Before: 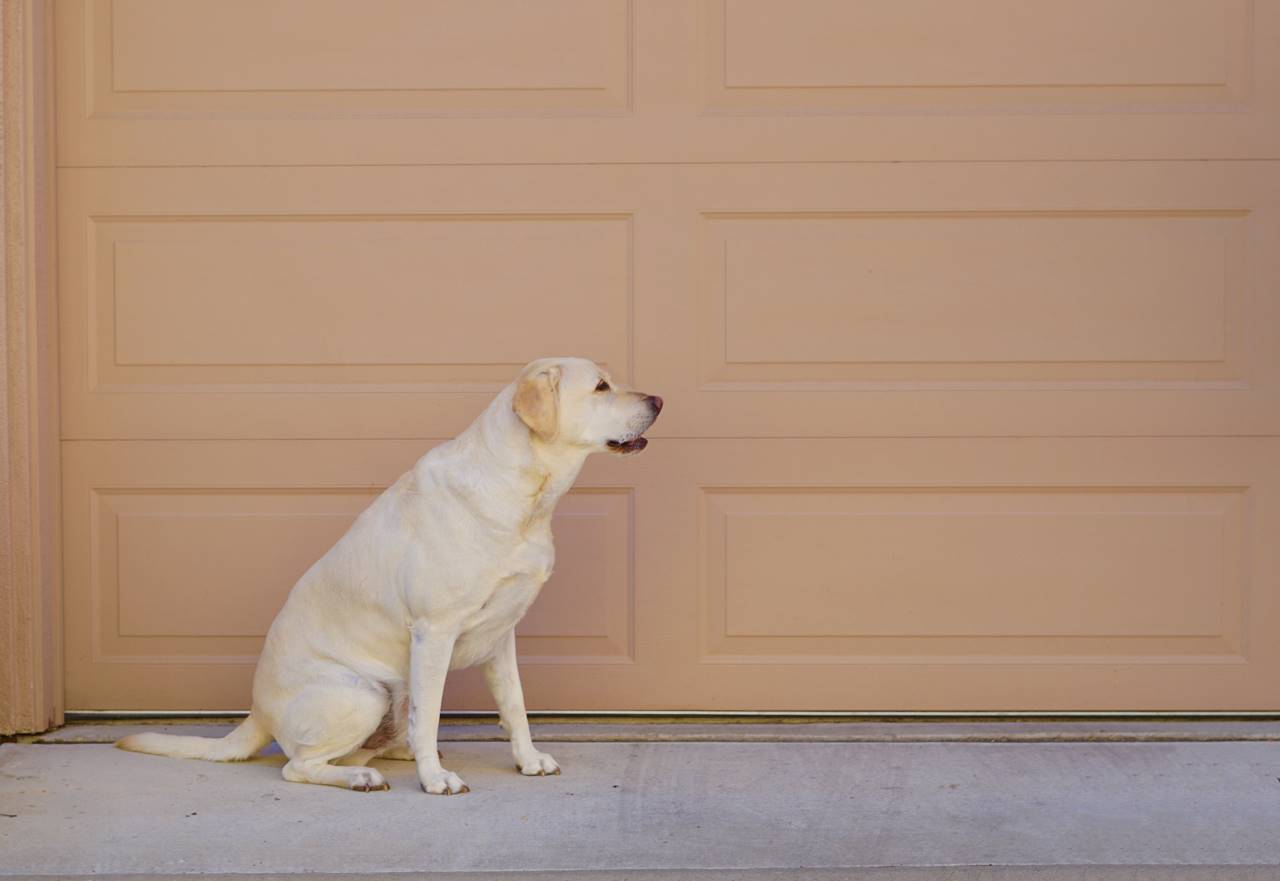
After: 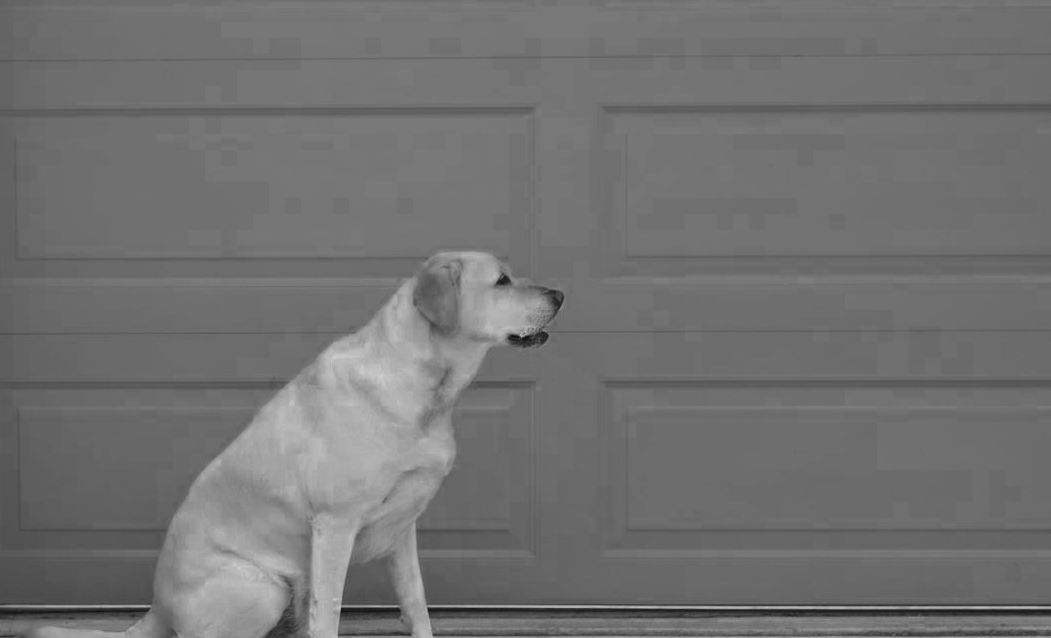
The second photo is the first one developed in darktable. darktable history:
color zones: curves: ch0 [(0.002, 0.429) (0.121, 0.212) (0.198, 0.113) (0.276, 0.344) (0.331, 0.541) (0.41, 0.56) (0.482, 0.289) (0.619, 0.227) (0.721, 0.18) (0.821, 0.435) (0.928, 0.555) (1, 0.587)]; ch1 [(0, 0) (0.143, 0) (0.286, 0) (0.429, 0) (0.571, 0) (0.714, 0) (0.857, 0)]
crop: left 7.755%, top 12.075%, right 10.093%, bottom 15.397%
